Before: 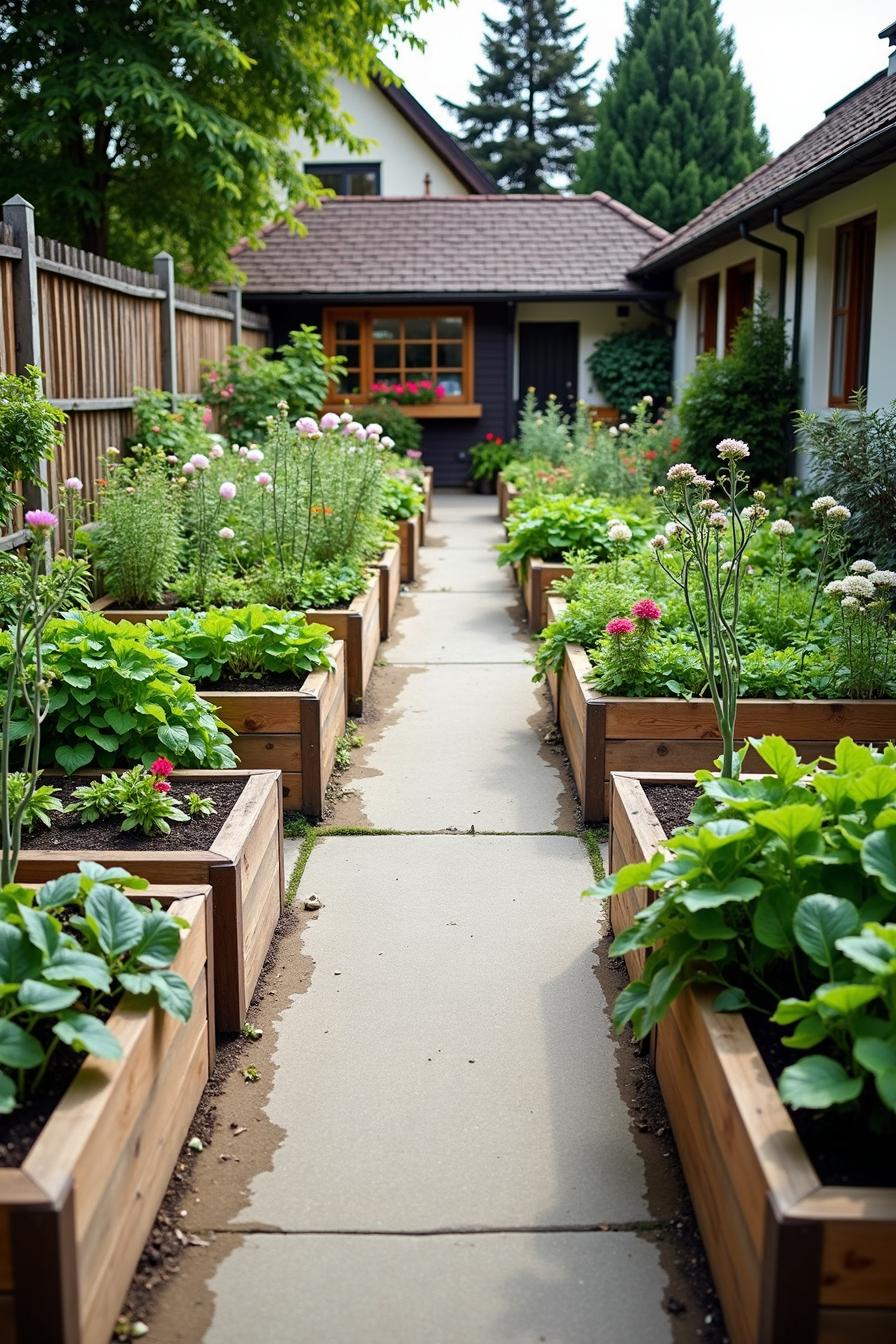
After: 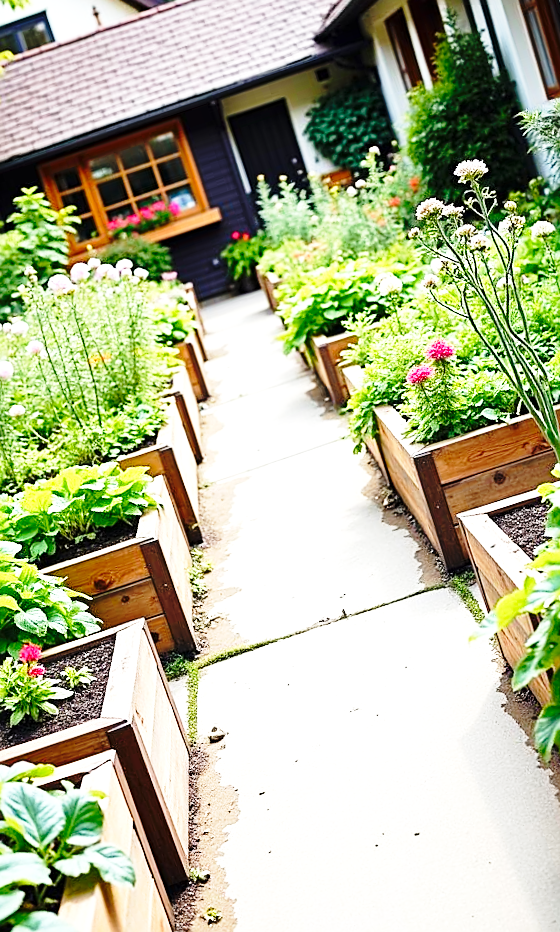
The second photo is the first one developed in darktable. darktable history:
sharpen: on, module defaults
crop and rotate: angle 18.5°, left 6.994%, right 3.847%, bottom 1.156%
base curve: curves: ch0 [(0, 0) (0.04, 0.03) (0.133, 0.232) (0.448, 0.748) (0.843, 0.968) (1, 1)], preserve colors none
exposure: black level correction 0, exposure 0.695 EV, compensate highlight preservation false
